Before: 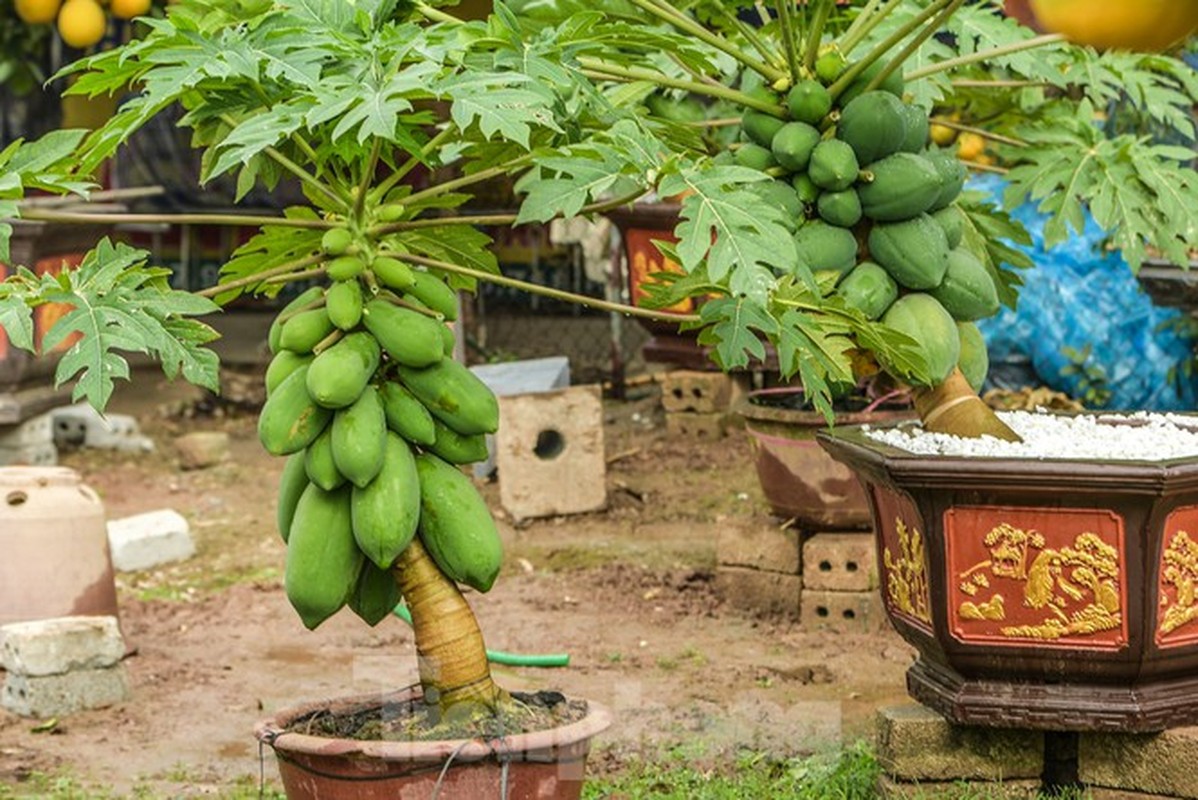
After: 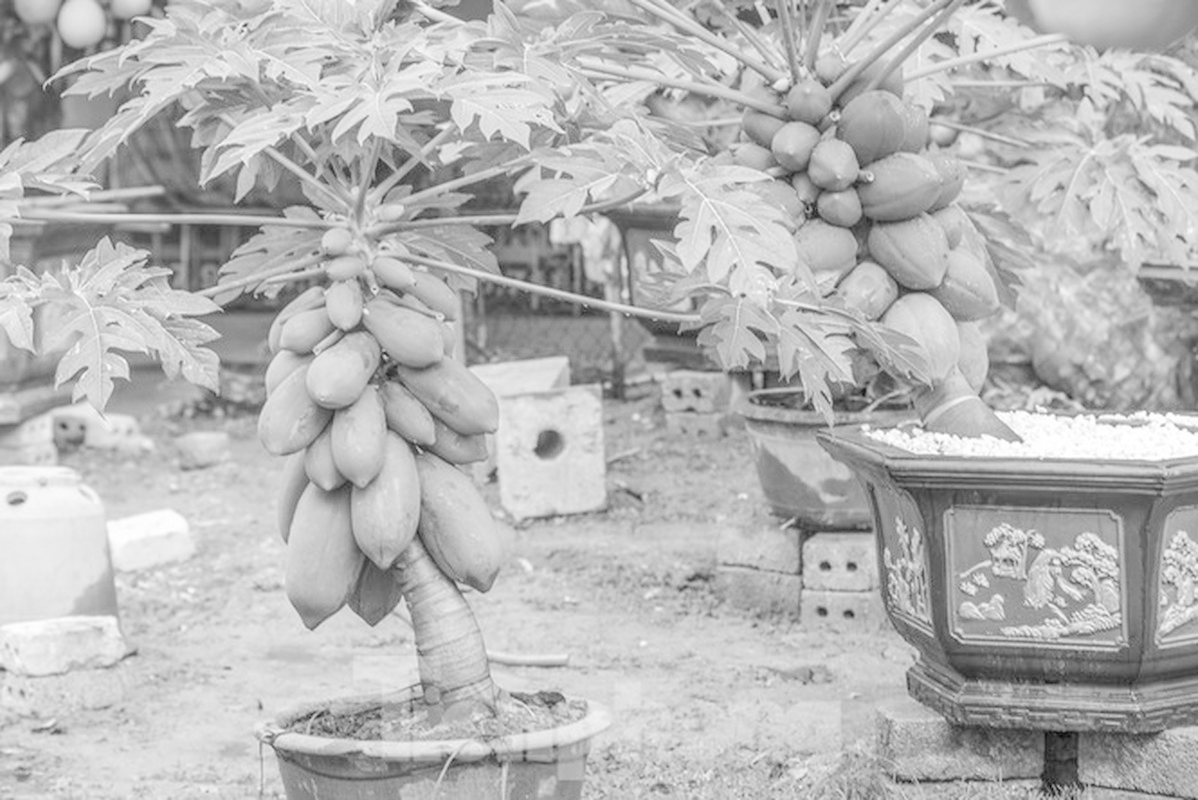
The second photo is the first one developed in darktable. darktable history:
monochrome: on, module defaults
white balance: emerald 1
